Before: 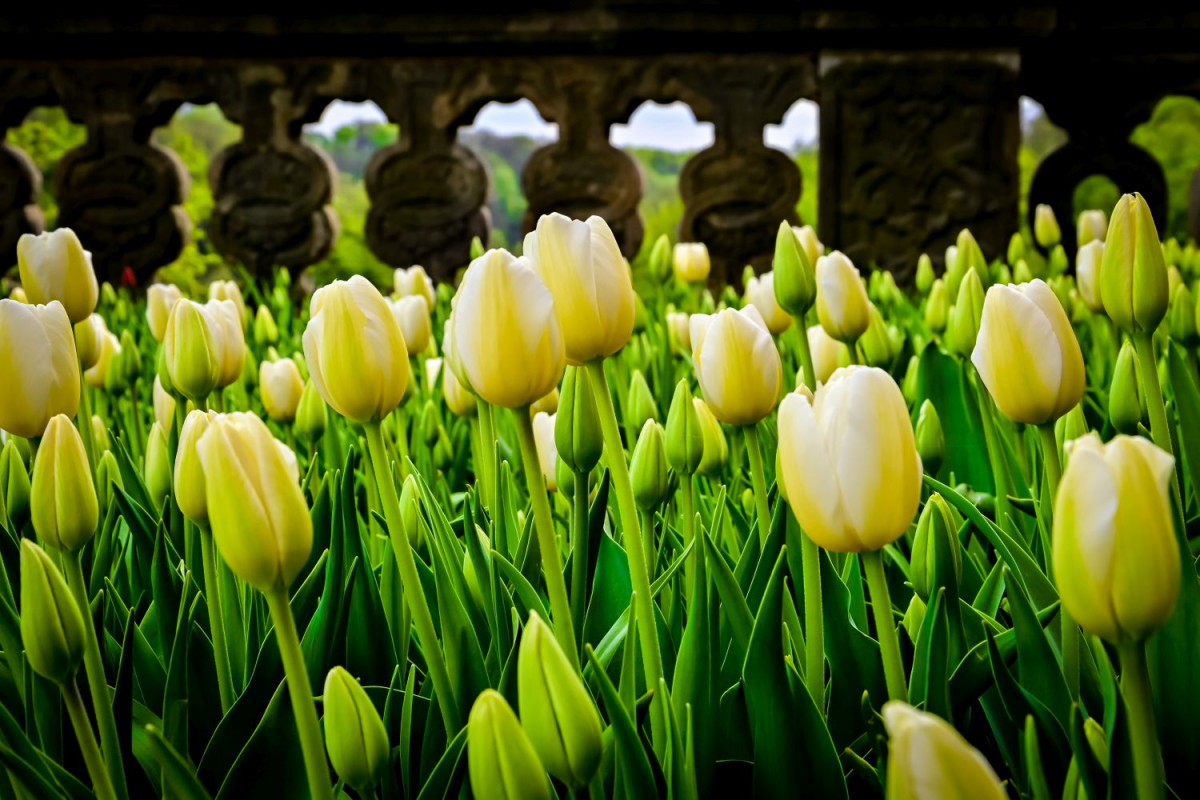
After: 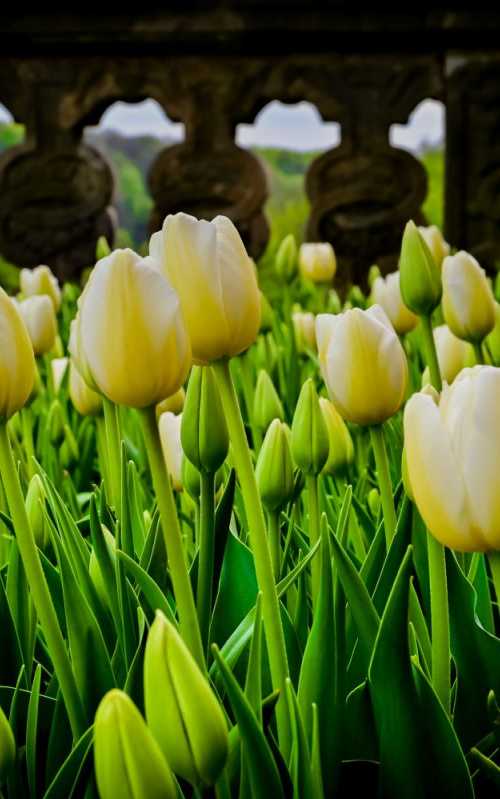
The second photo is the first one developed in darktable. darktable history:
crop: left 31.229%, right 27.105%
graduated density: rotation -0.352°, offset 57.64
